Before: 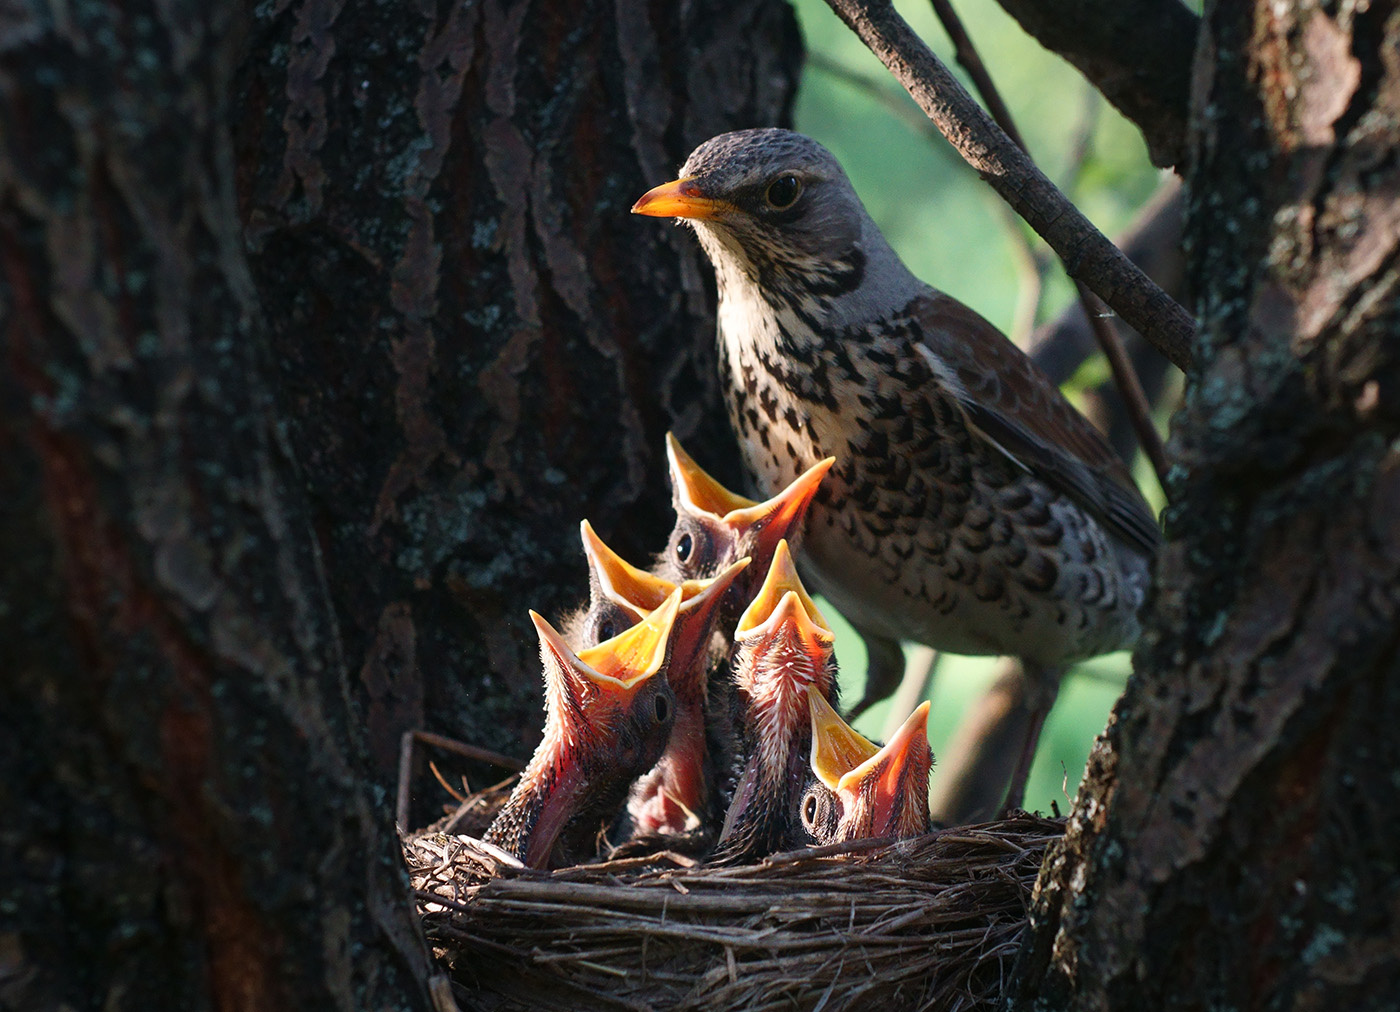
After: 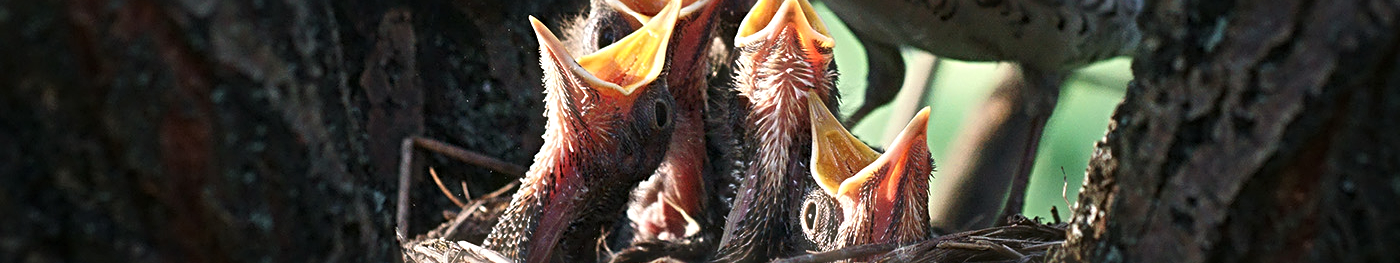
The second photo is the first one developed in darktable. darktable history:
haze removal: strength -0.108, compatibility mode true, adaptive false
local contrast: highlights 107%, shadows 101%, detail 120%, midtone range 0.2
sharpen: radius 4.919
crop and rotate: top 58.762%, bottom 15.243%
